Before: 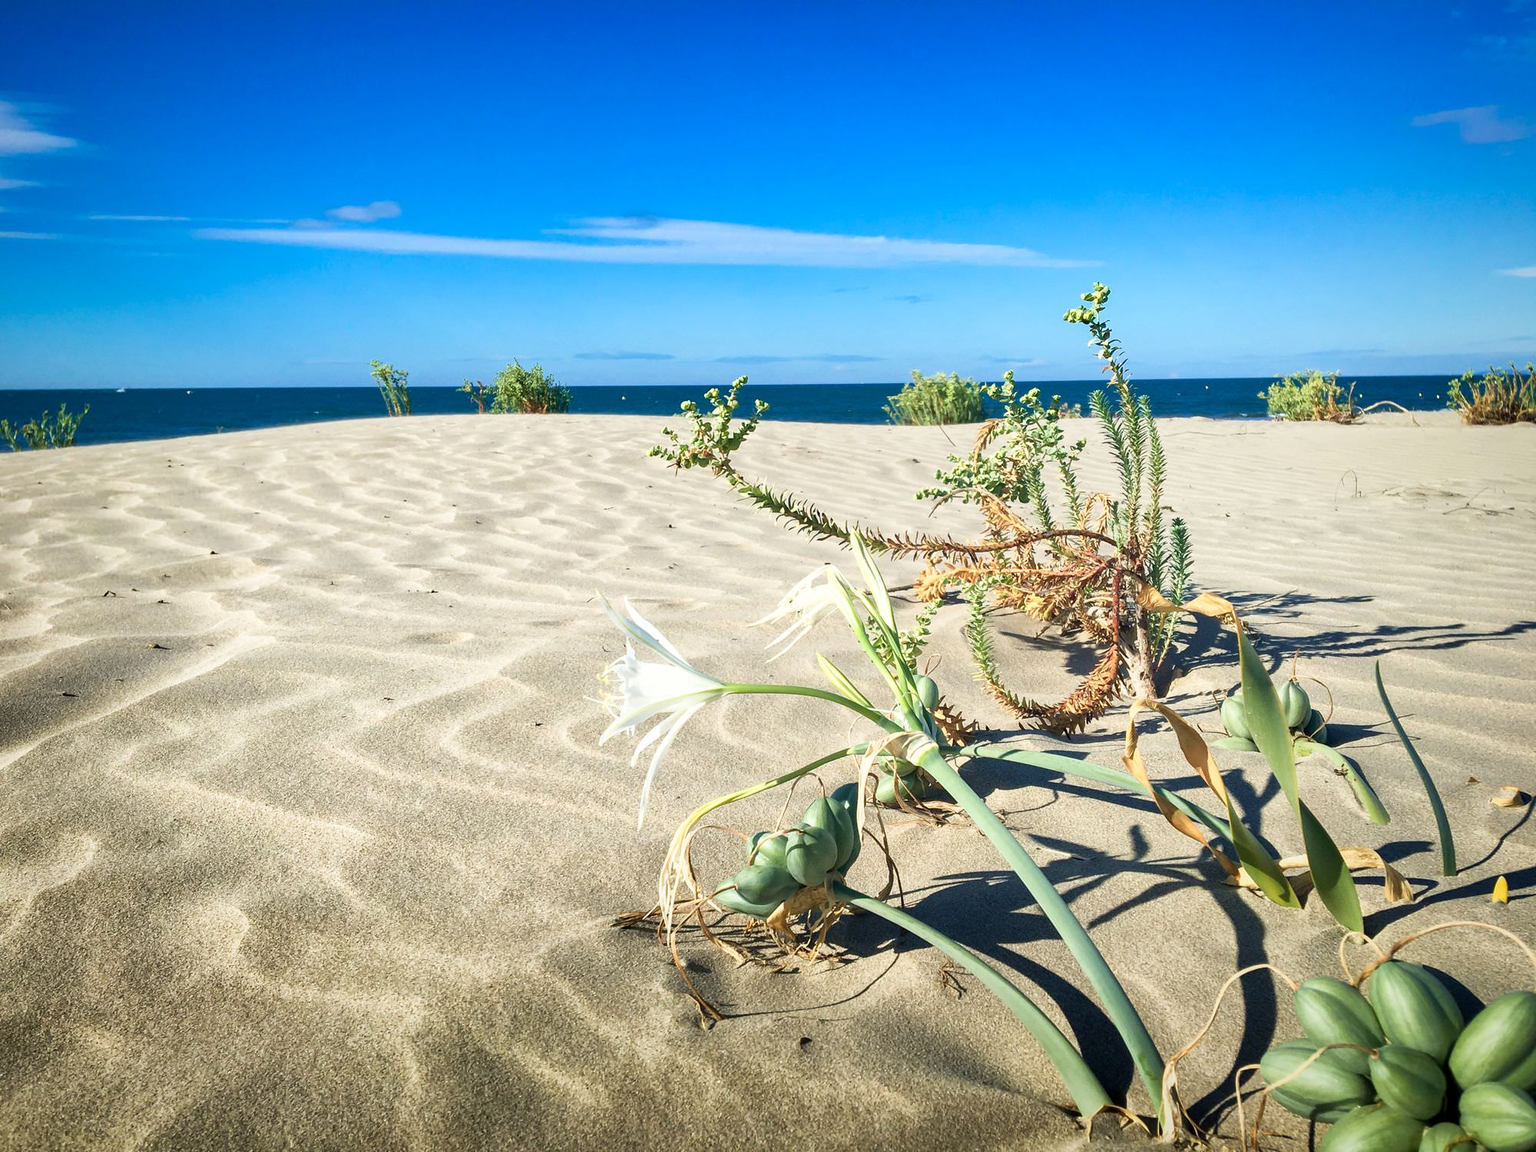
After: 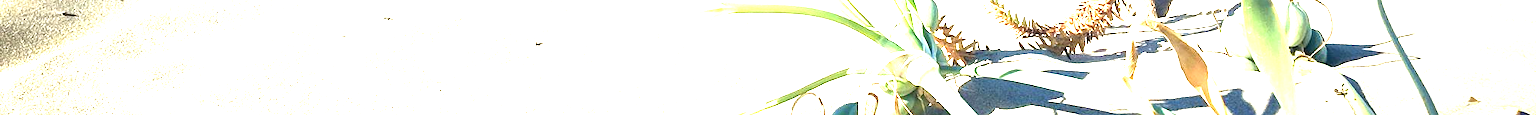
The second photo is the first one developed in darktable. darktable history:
crop and rotate: top 59.084%, bottom 30.916%
exposure: black level correction 0, exposure 2.088 EV, compensate exposure bias true, compensate highlight preservation false
